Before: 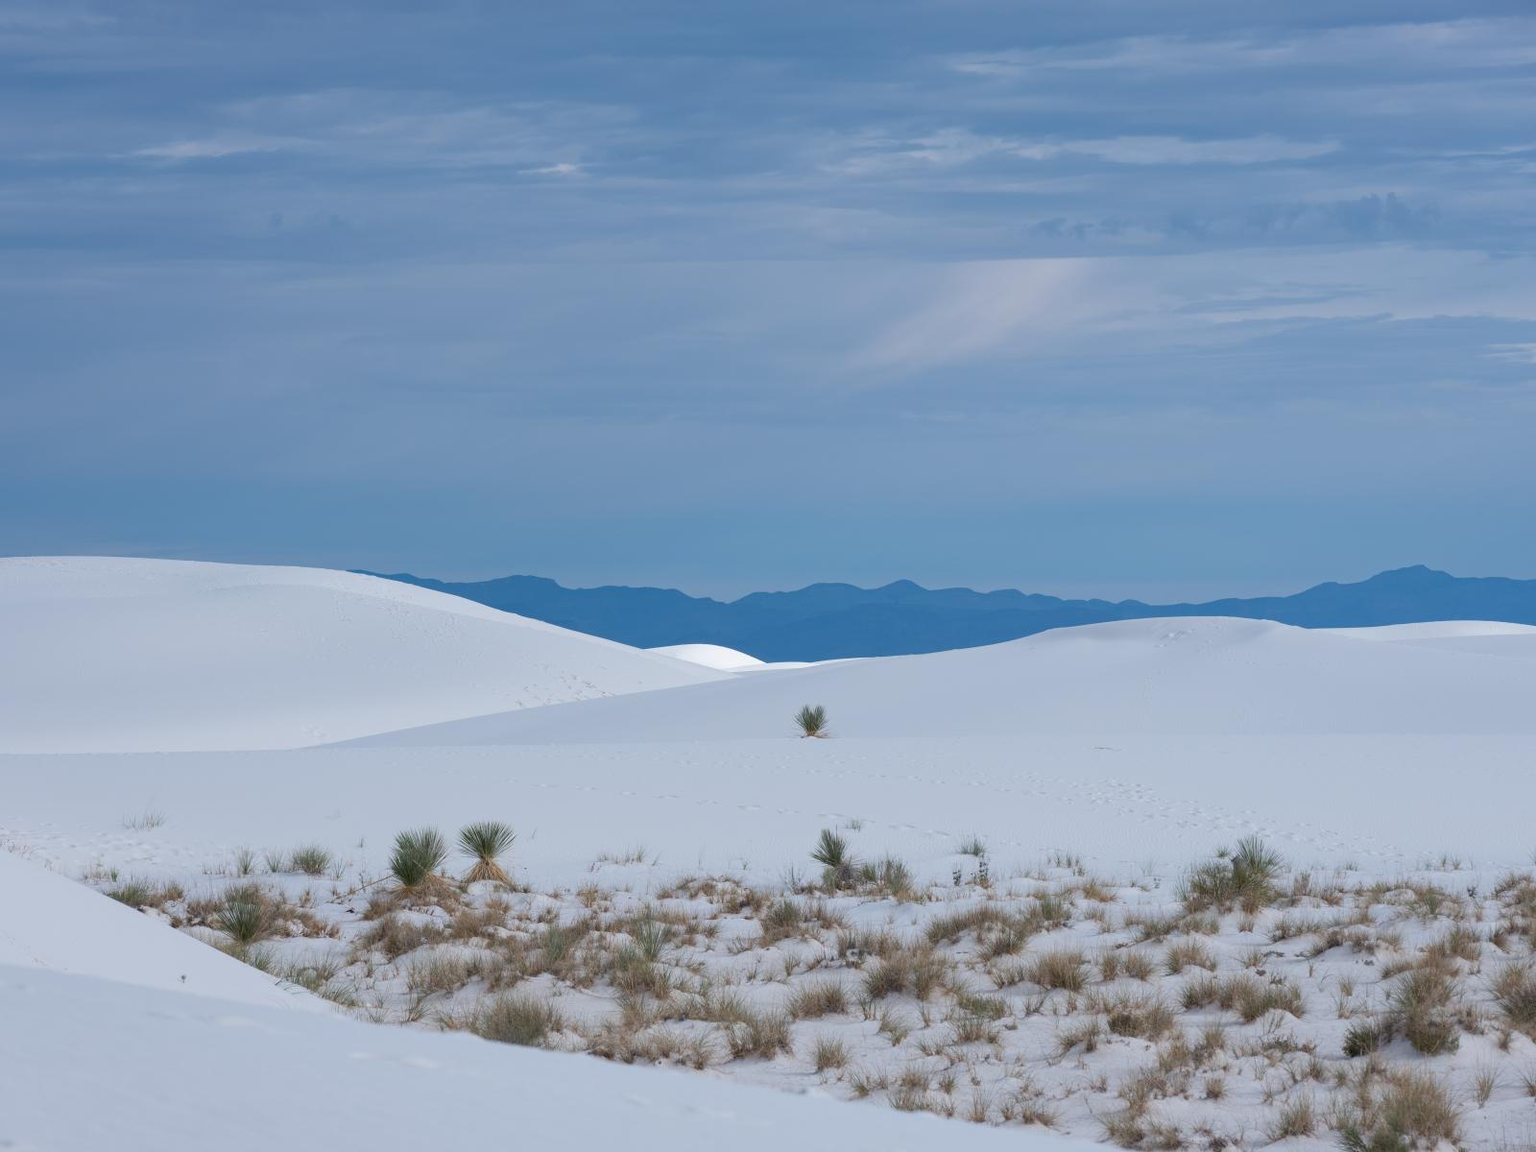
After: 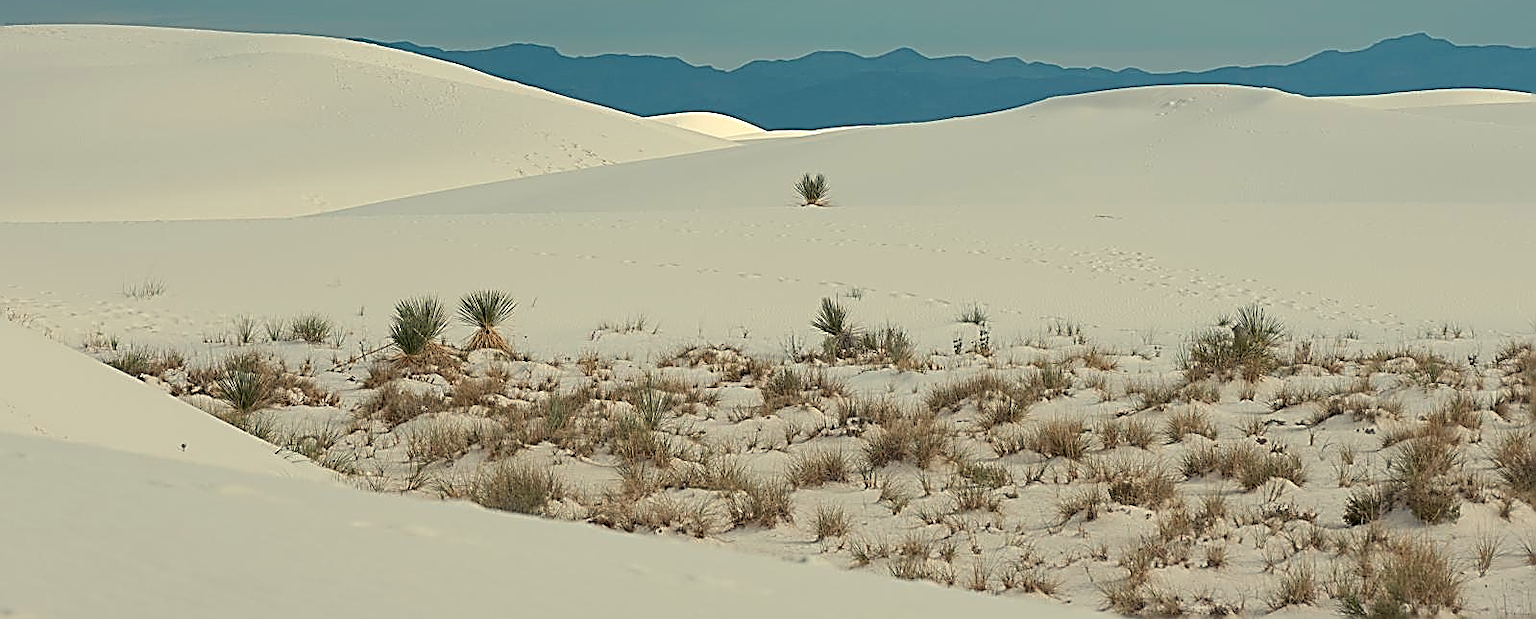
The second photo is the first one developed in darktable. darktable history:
sharpen: amount 2
white balance: red 1.08, blue 0.791
crop and rotate: top 46.237%
